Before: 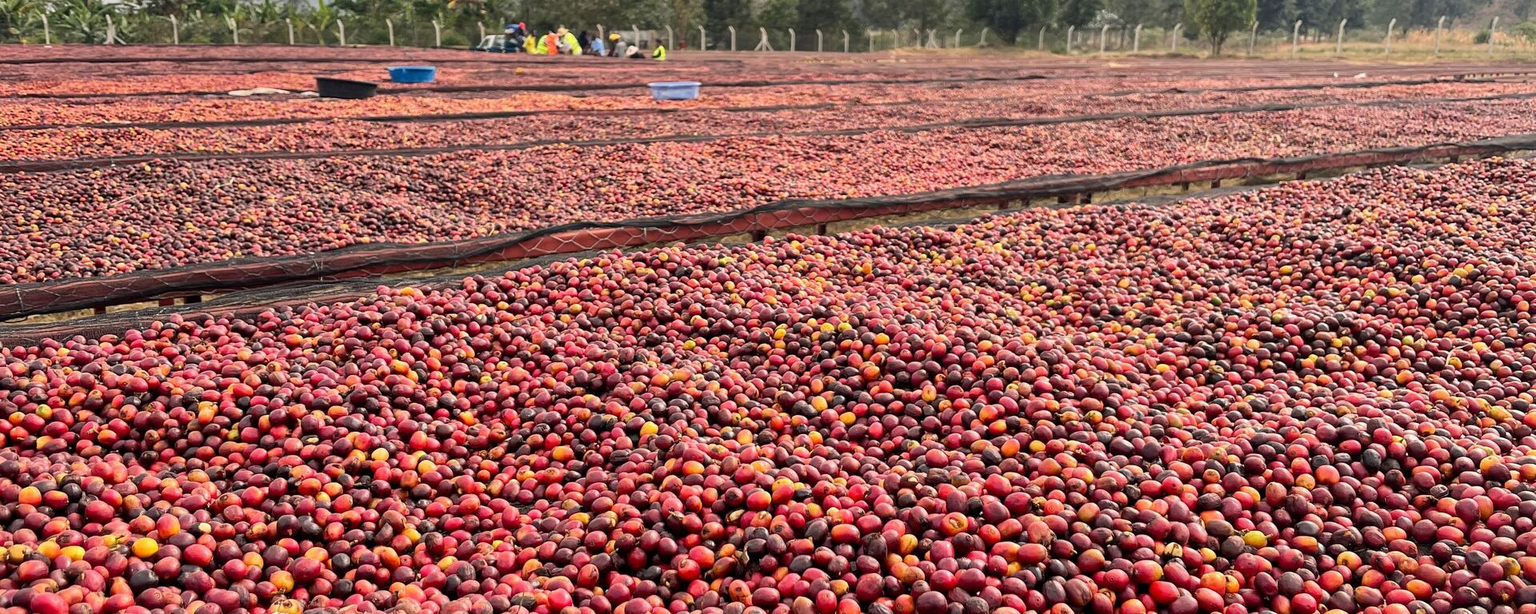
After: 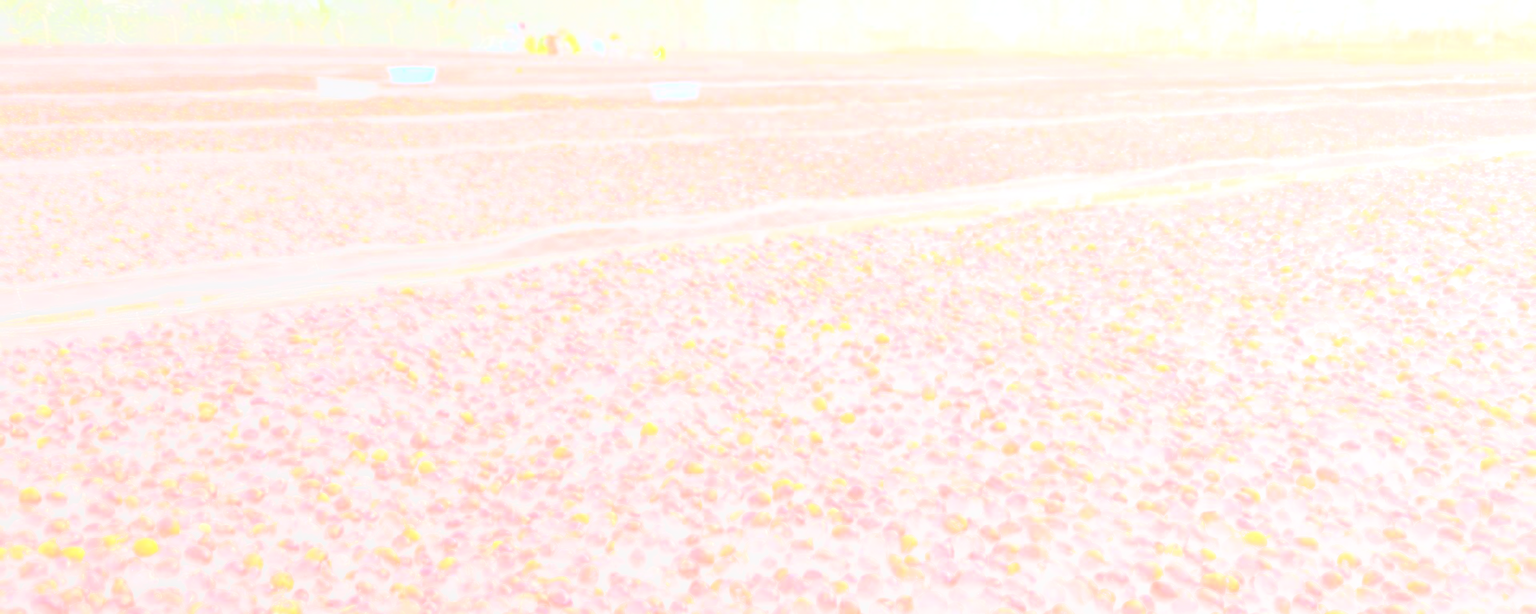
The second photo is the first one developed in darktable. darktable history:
exposure: black level correction -0.062, exposure -0.05 EV, compensate highlight preservation false
bloom: size 85%, threshold 5%, strength 85%
local contrast: on, module defaults
sharpen: radius 2.584, amount 0.688
